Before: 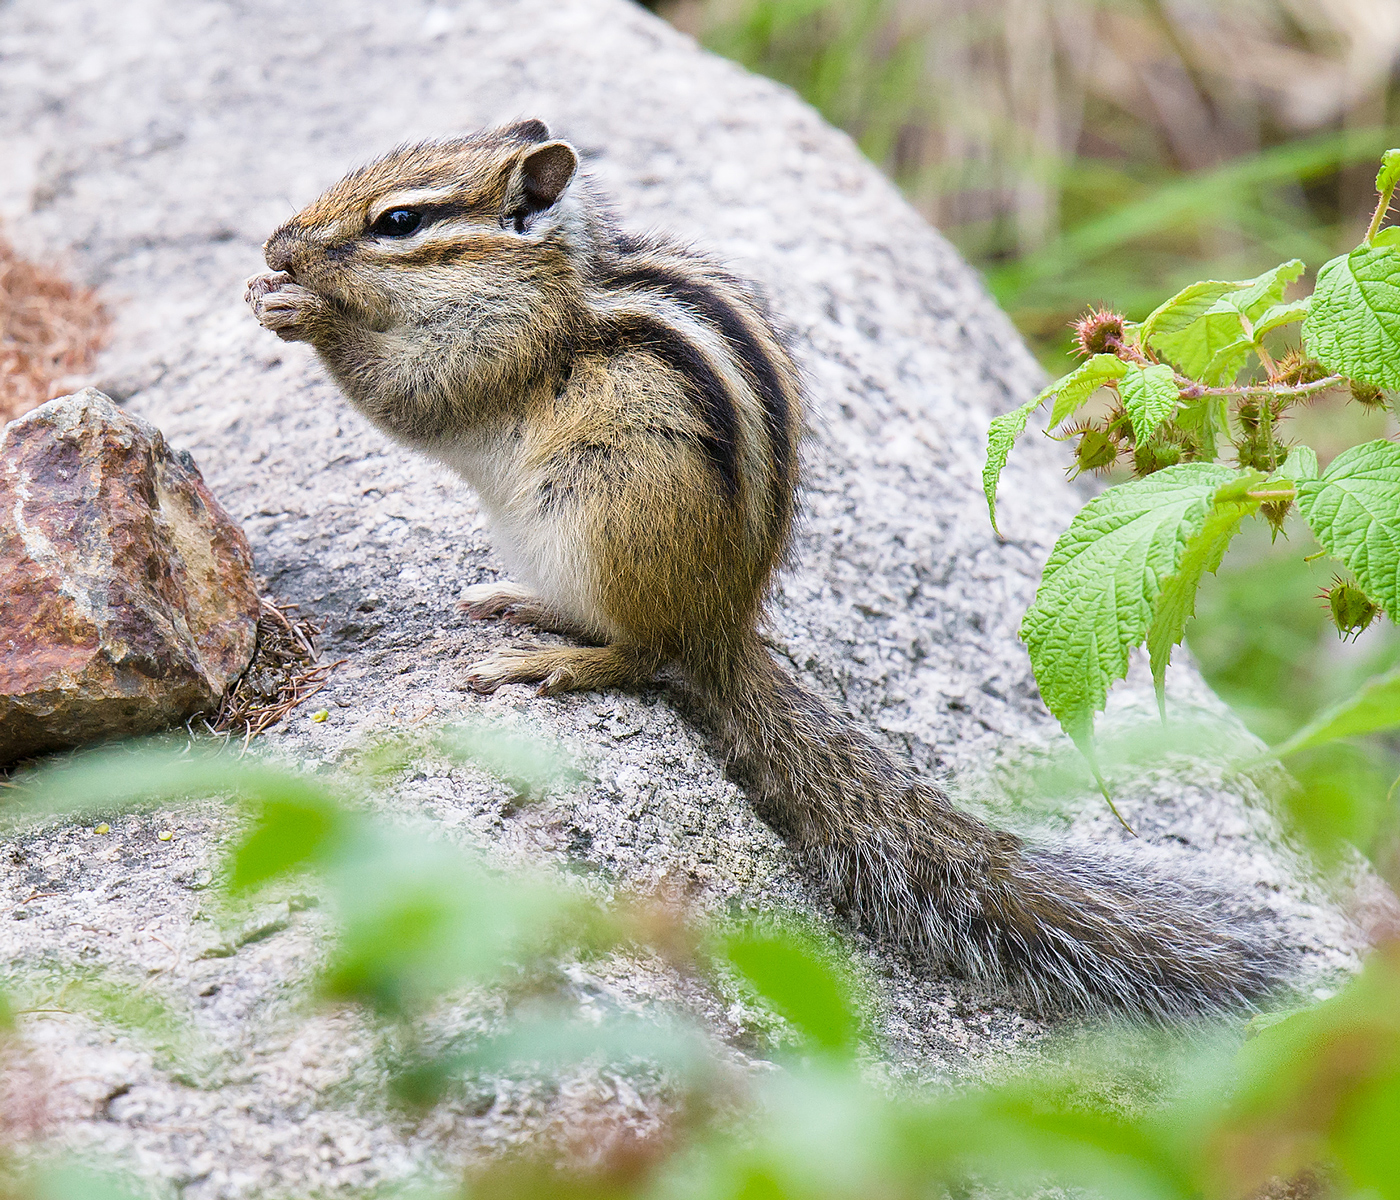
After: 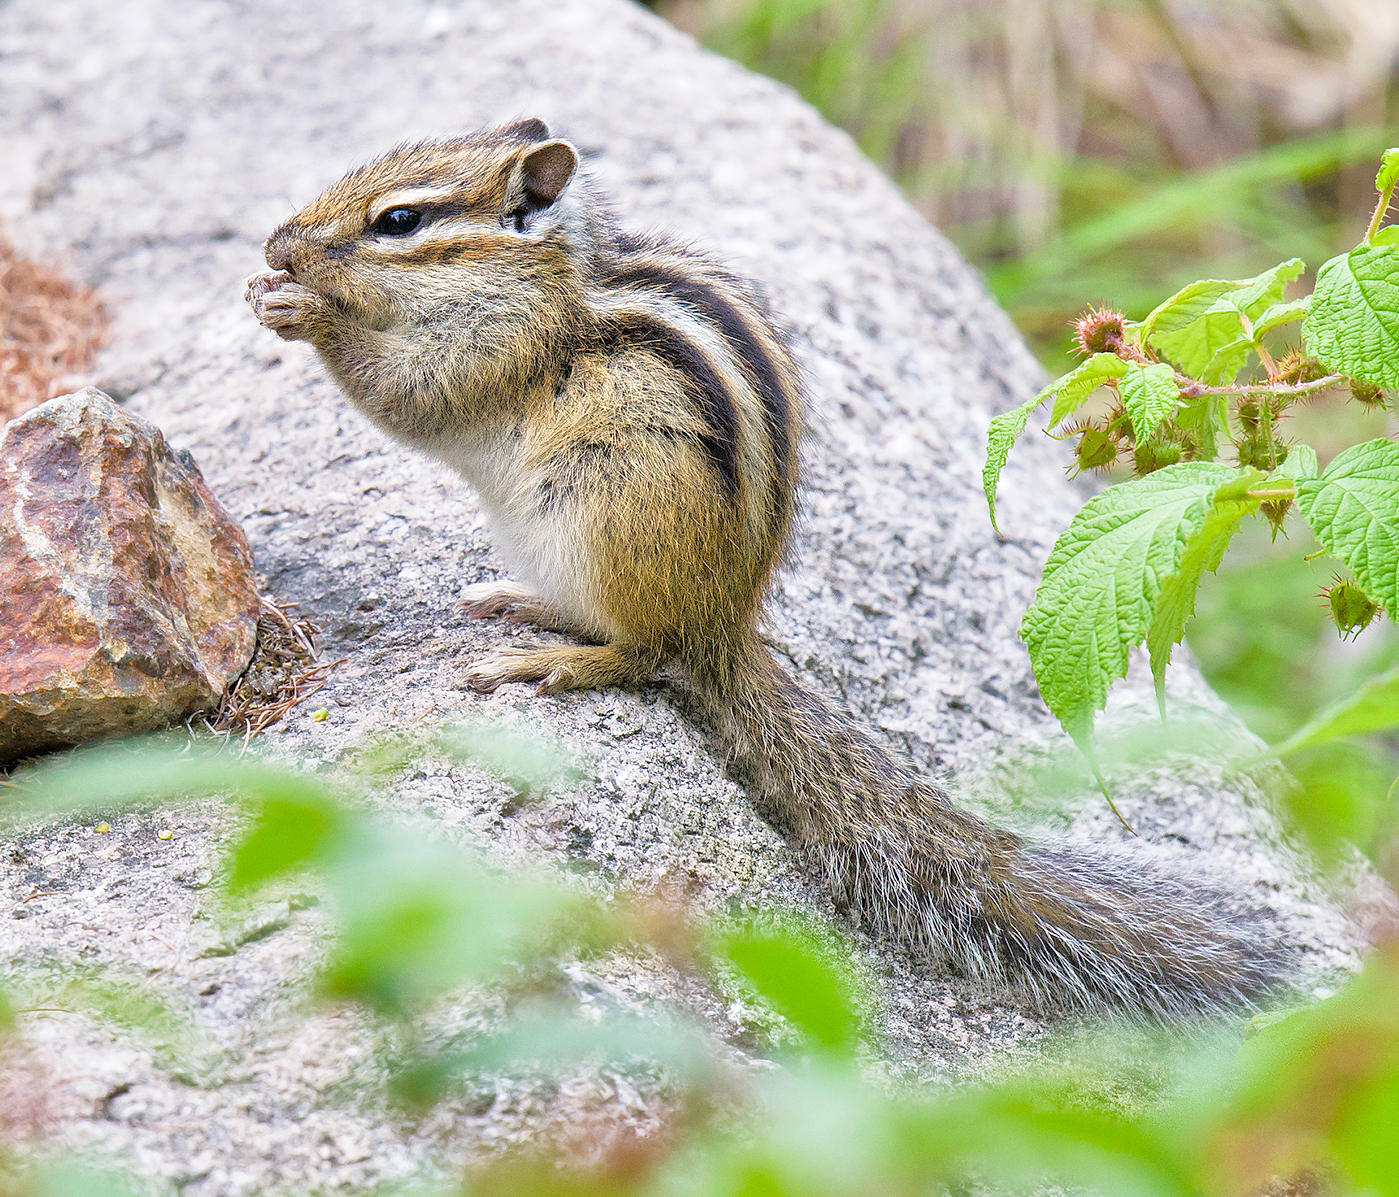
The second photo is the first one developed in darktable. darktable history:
crop: top 0.118%, bottom 0.096%
tone equalizer: -7 EV 0.145 EV, -6 EV 0.619 EV, -5 EV 1.15 EV, -4 EV 1.29 EV, -3 EV 1.12 EV, -2 EV 0.6 EV, -1 EV 0.159 EV, mask exposure compensation -0.505 EV
